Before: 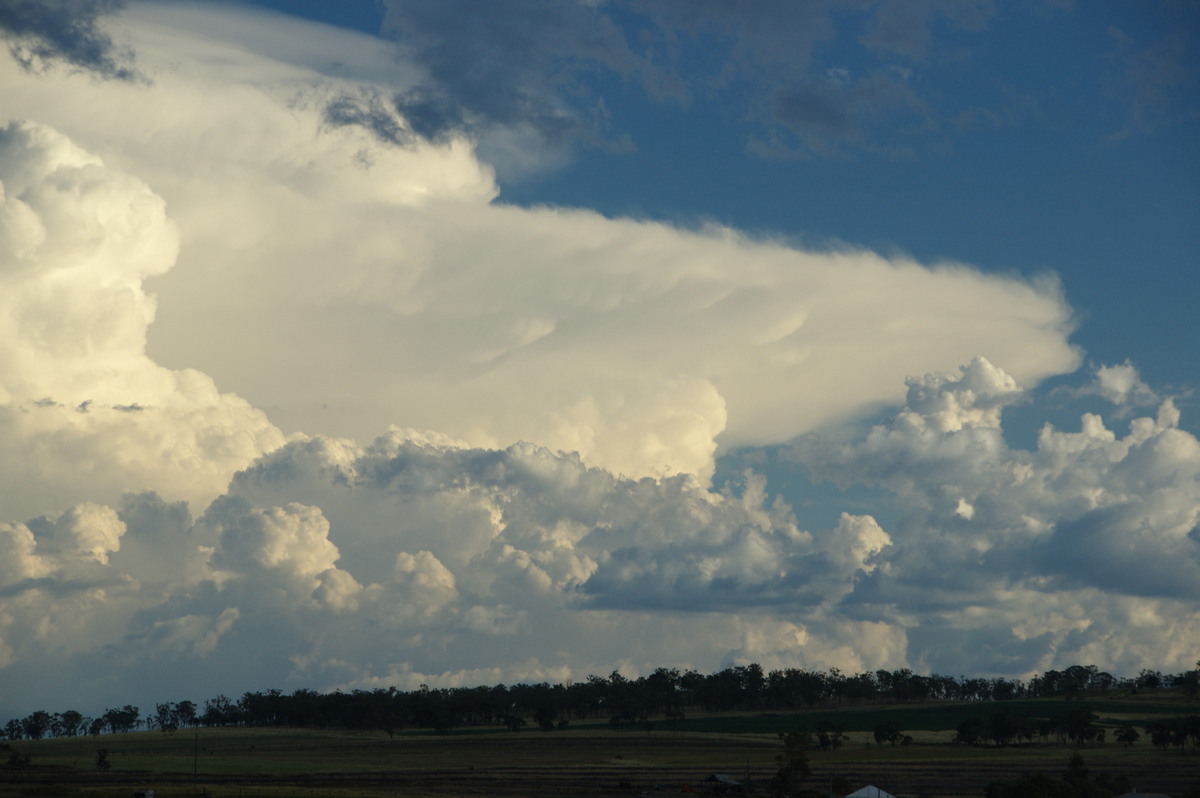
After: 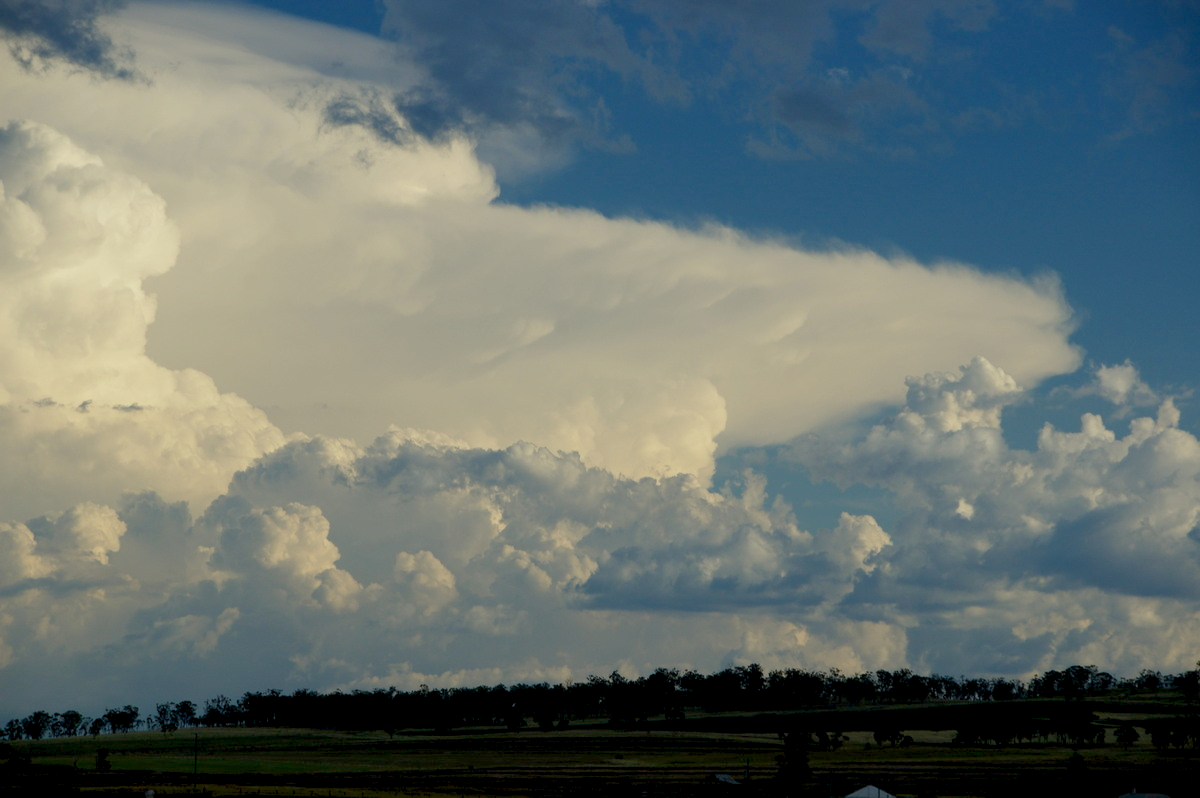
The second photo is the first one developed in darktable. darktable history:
color balance rgb: global offset › luminance -0.982%, linear chroma grading › mid-tones 8.01%, perceptual saturation grading › global saturation 3.101%, global vibrance -8.353%, contrast -12.943%, saturation formula JzAzBz (2021)
